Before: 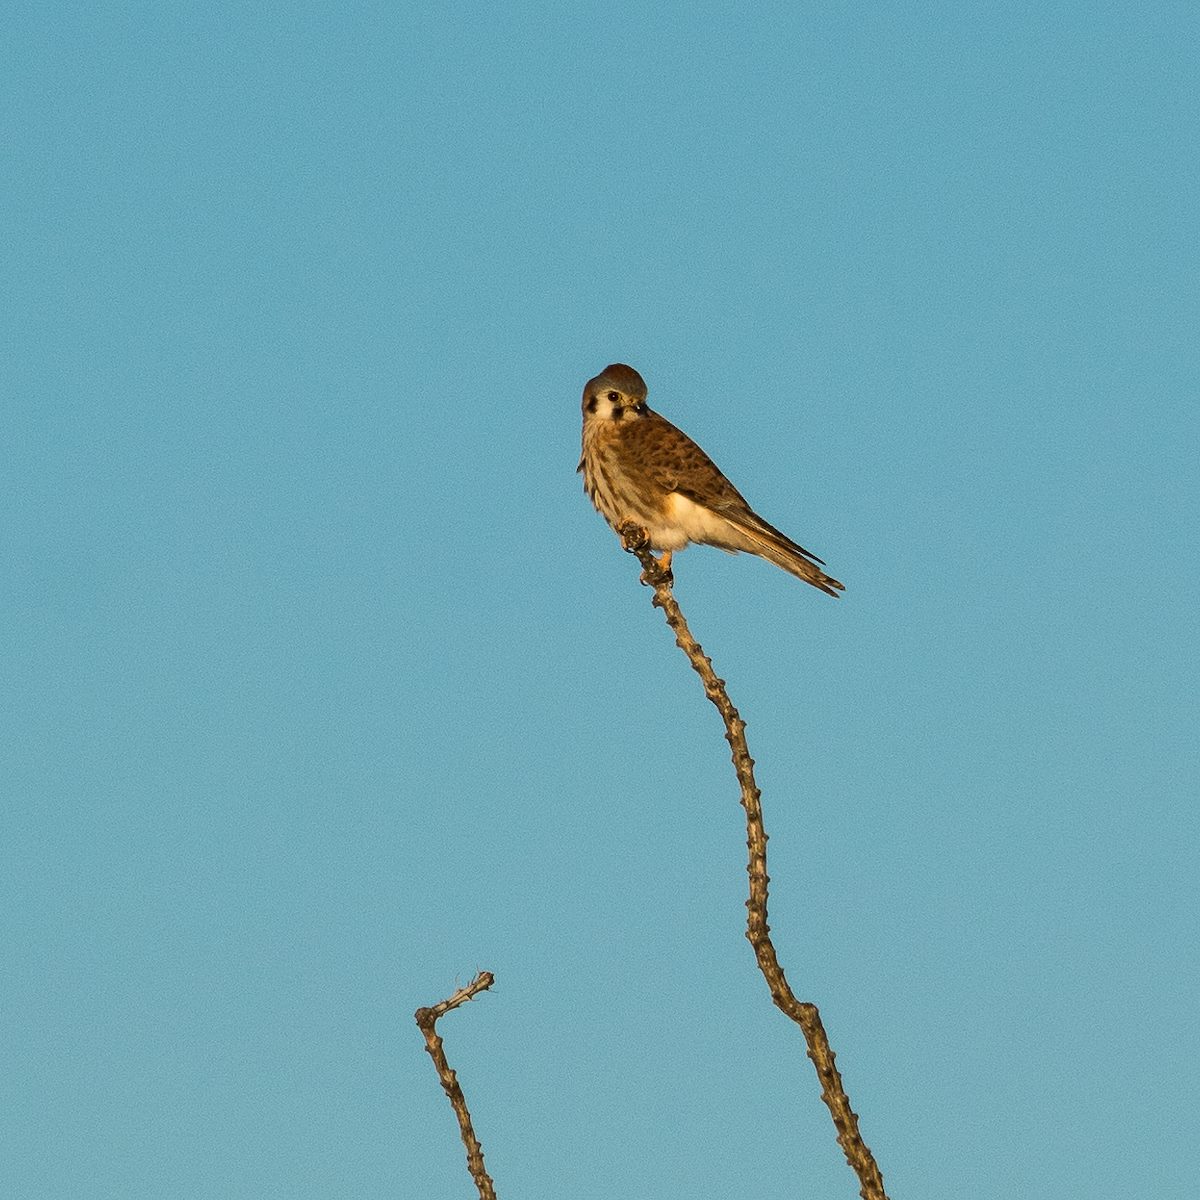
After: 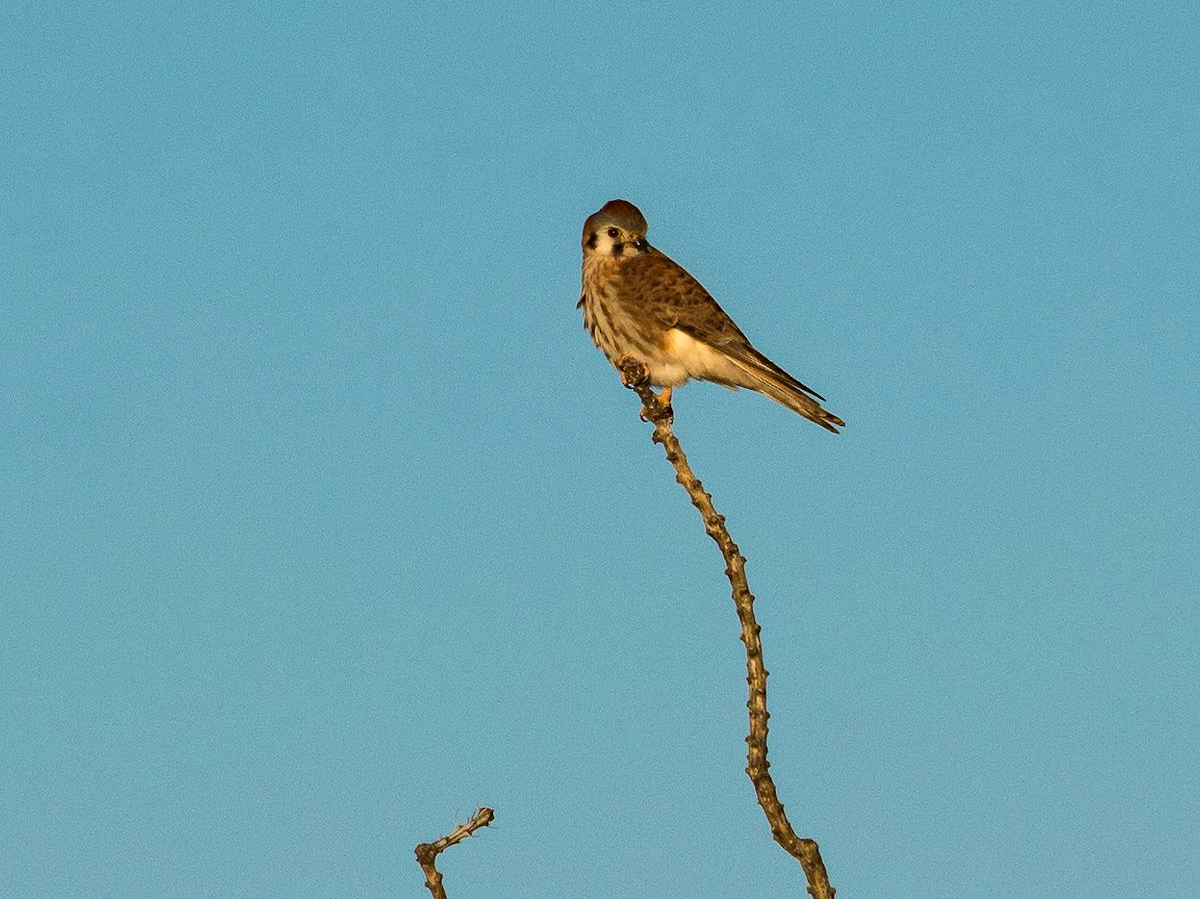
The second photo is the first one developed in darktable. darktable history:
haze removal: compatibility mode true, adaptive false
crop: top 13.704%, bottom 11.3%
